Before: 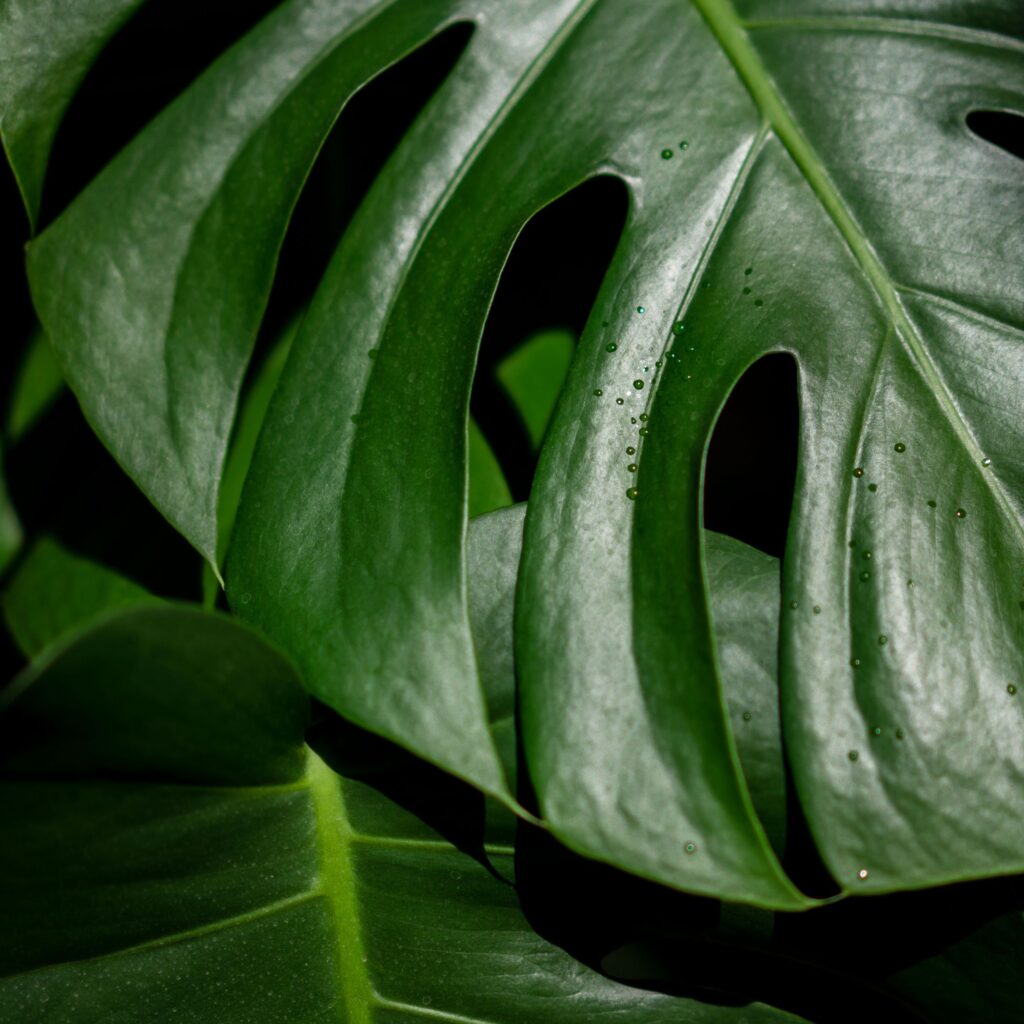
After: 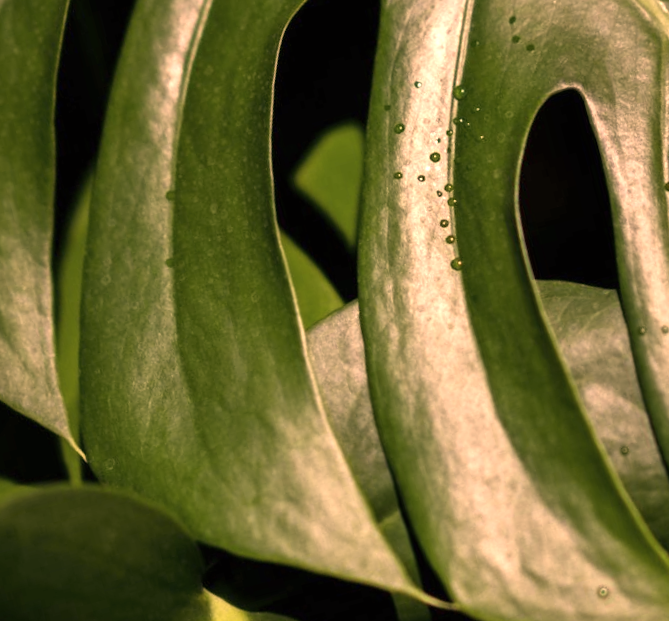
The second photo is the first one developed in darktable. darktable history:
exposure: black level correction 0, exposure 0.9 EV, compensate highlight preservation false
rotate and perspective: rotation -14.8°, crop left 0.1, crop right 0.903, crop top 0.25, crop bottom 0.748
crop and rotate: left 15.546%, right 17.787%
color correction: highlights a* 40, highlights b* 40, saturation 0.69
